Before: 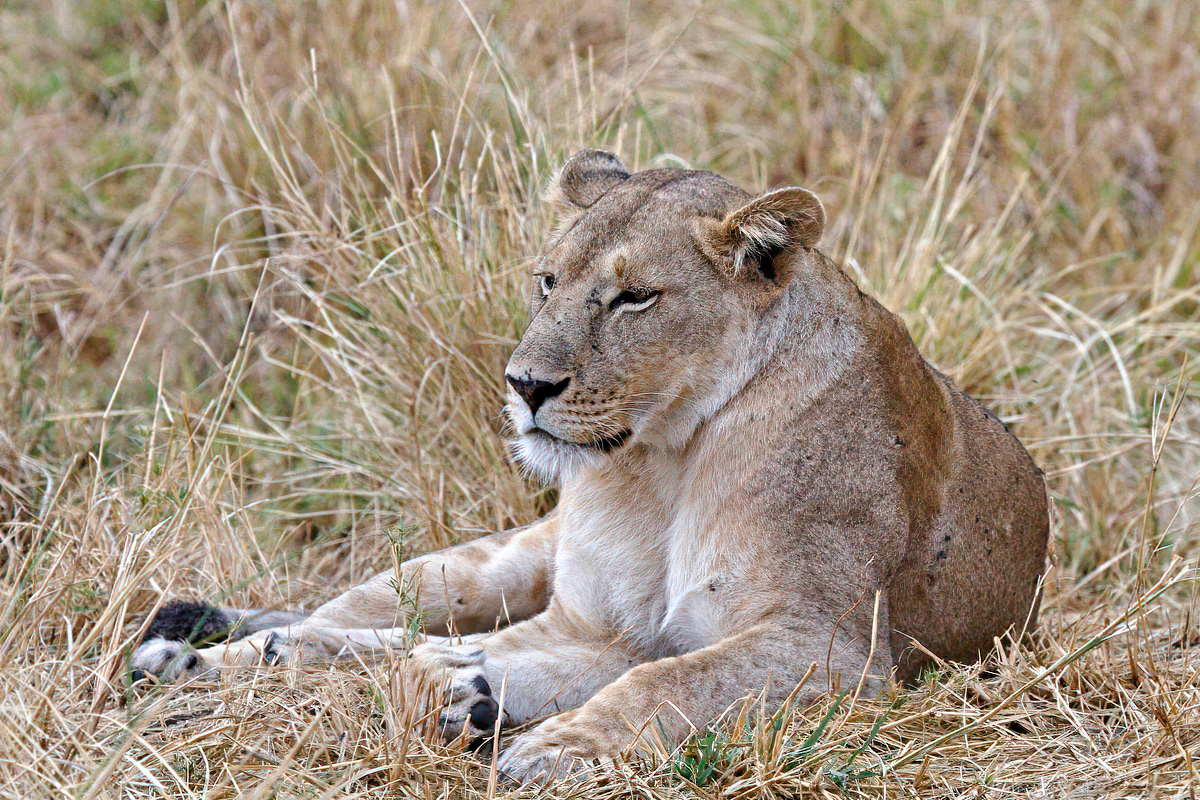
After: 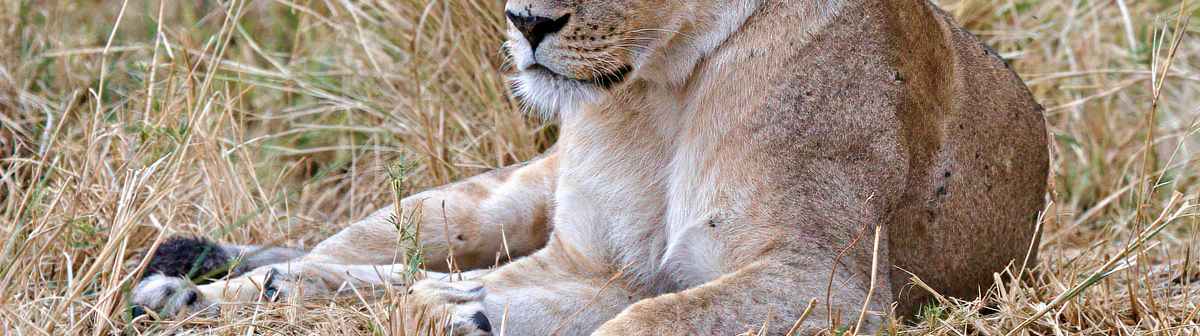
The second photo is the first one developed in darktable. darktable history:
crop: top 45.551%, bottom 12.262%
velvia: strength 15%
